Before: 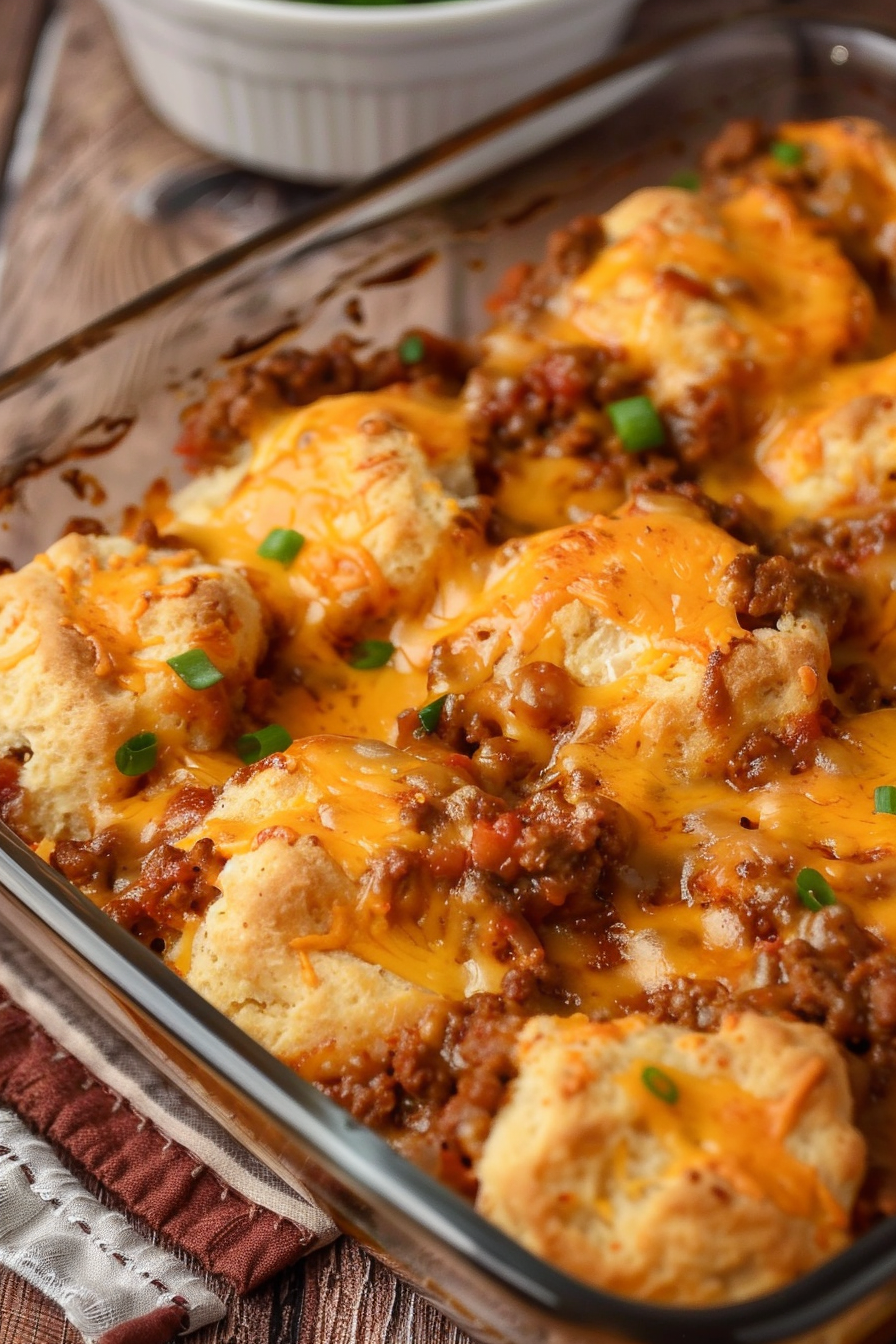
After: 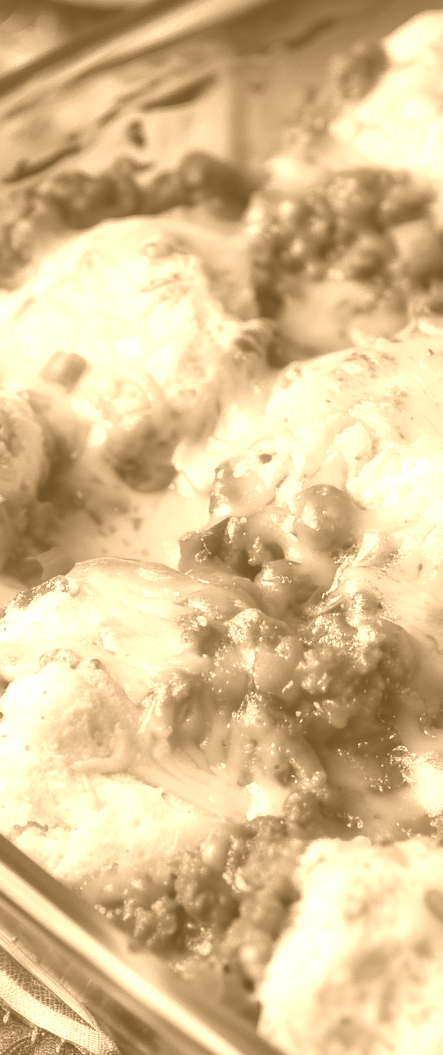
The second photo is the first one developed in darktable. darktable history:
color balance rgb: shadows lift › chroma 2%, shadows lift › hue 247.2°, power › chroma 0.3%, power › hue 25.2°, highlights gain › chroma 3%, highlights gain › hue 60°, global offset › luminance 0.75%, perceptual saturation grading › global saturation 20%, perceptual saturation grading › highlights -20%, perceptual saturation grading › shadows 30%, global vibrance 20%
colorize: hue 28.8°, source mix 100%
crop and rotate: angle 0.02°, left 24.353%, top 13.219%, right 26.156%, bottom 8.224%
